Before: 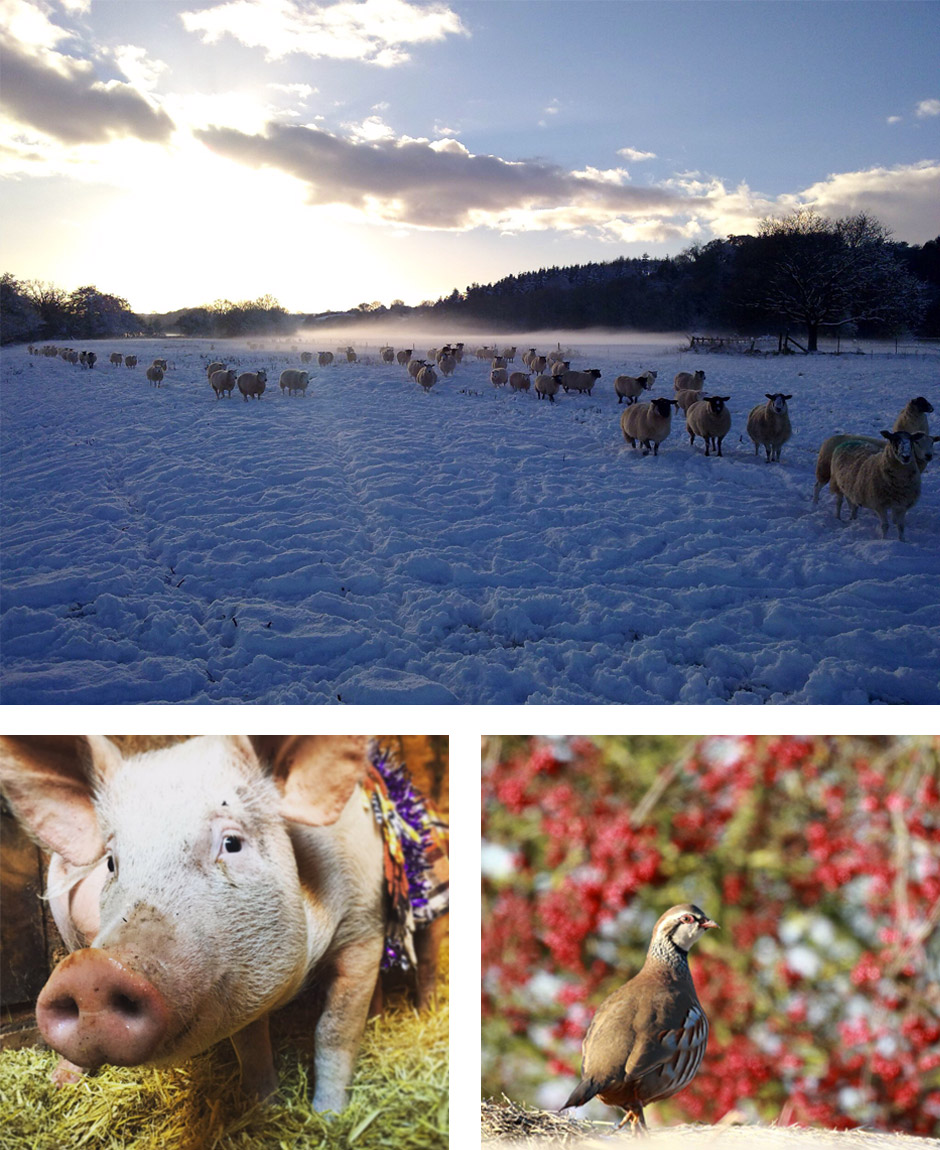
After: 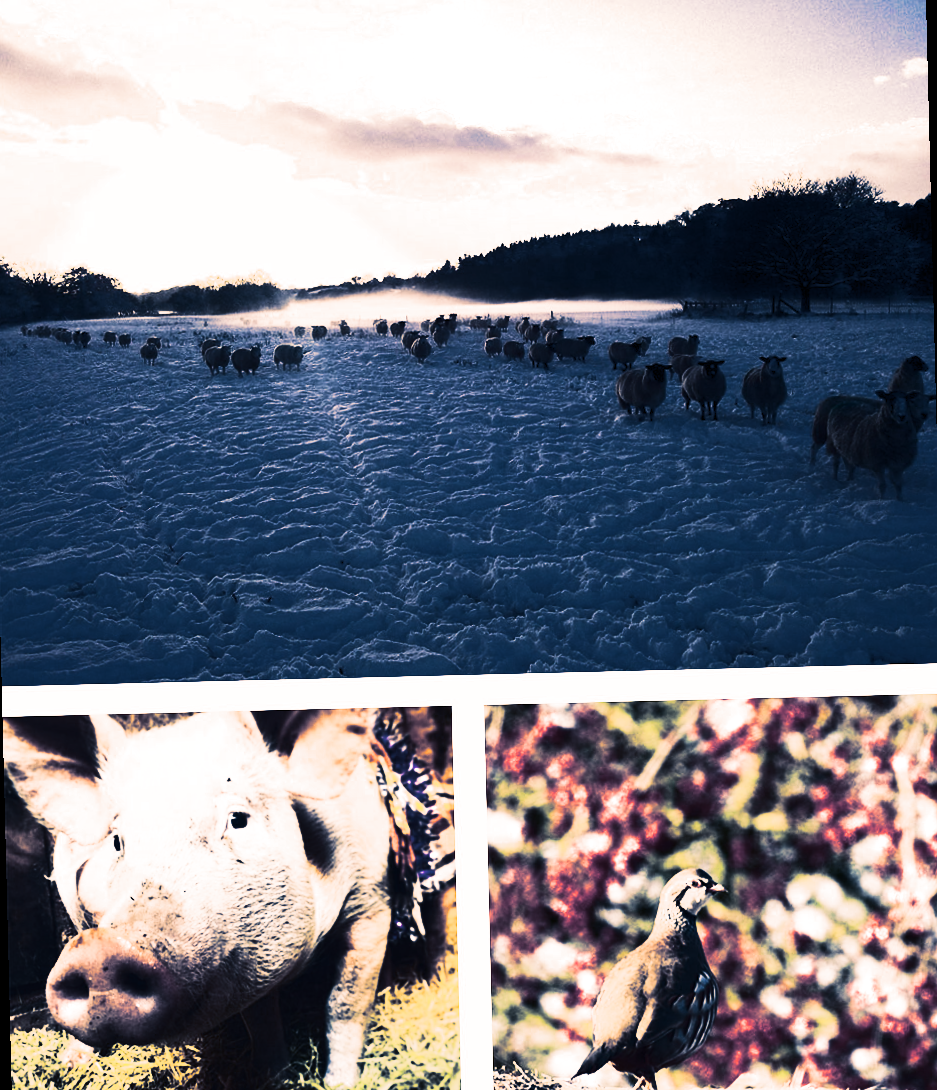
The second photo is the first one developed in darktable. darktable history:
contrast brightness saturation: contrast 0.93, brightness 0.2
color balance rgb: shadows lift › hue 87.51°, highlights gain › chroma 1.62%, highlights gain › hue 55.1°, global offset › chroma 0.06%, global offset › hue 253.66°, linear chroma grading › global chroma 0.5%, perceptual saturation grading › global saturation 16.38%
rotate and perspective: rotation -1.42°, crop left 0.016, crop right 0.984, crop top 0.035, crop bottom 0.965
split-toning: shadows › hue 226.8°, shadows › saturation 0.56, highlights › hue 28.8°, balance -40, compress 0%
